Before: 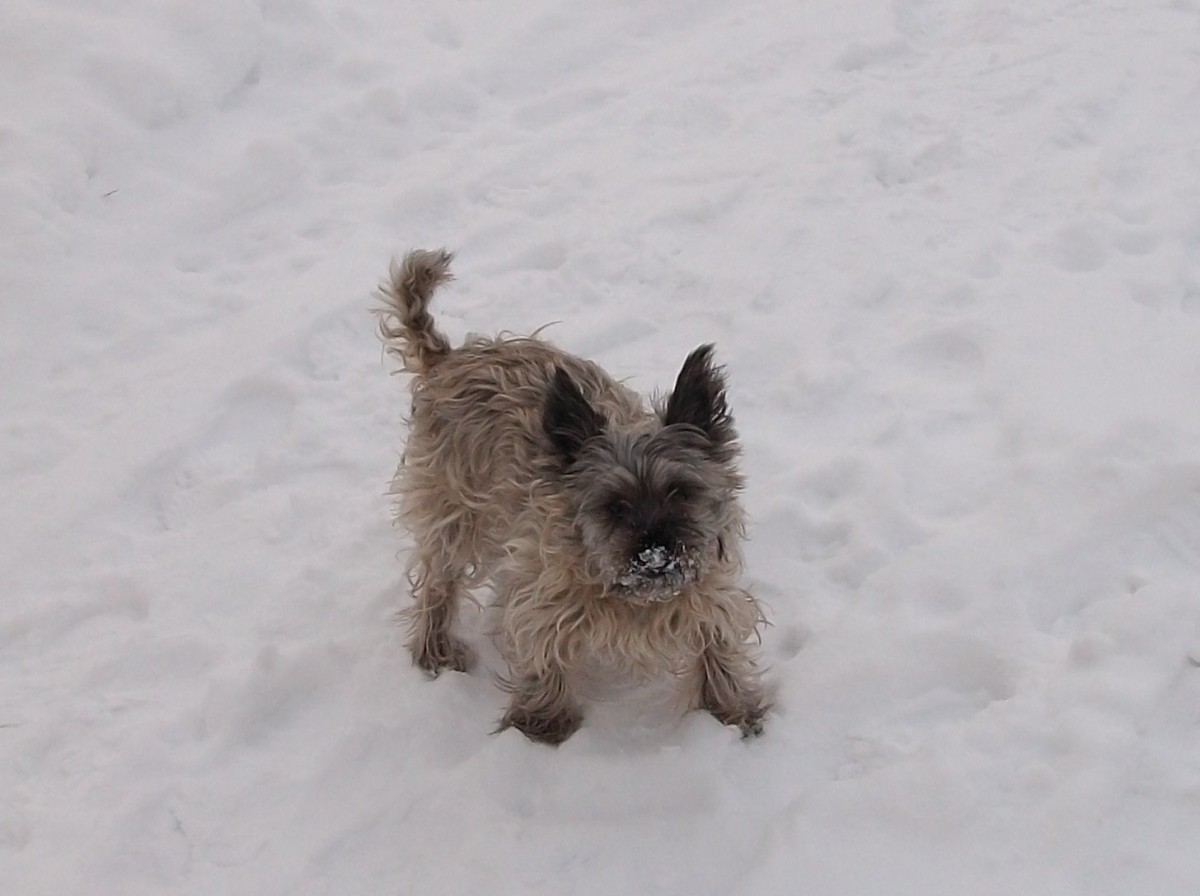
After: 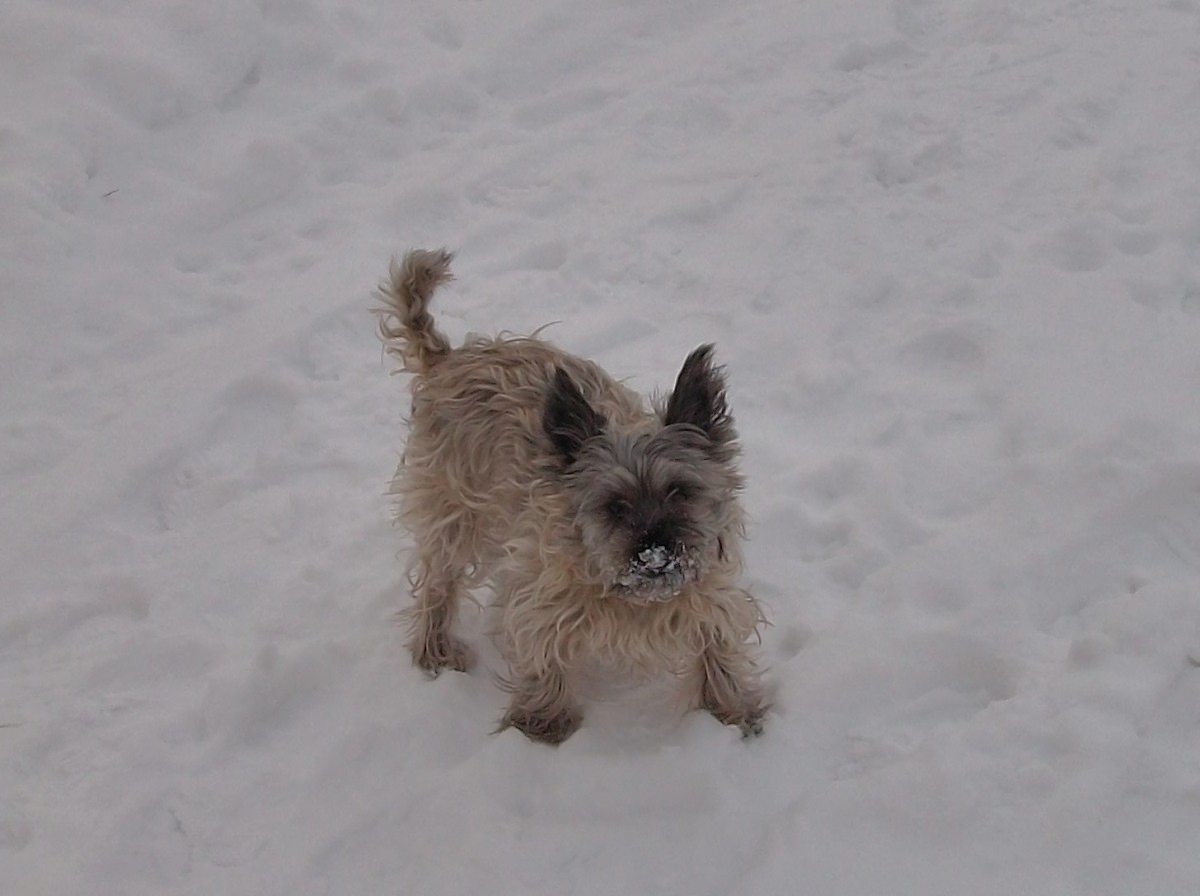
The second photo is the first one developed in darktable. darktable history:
shadows and highlights: low approximation 0.01, soften with gaussian
tone equalizer: -8 EV 0.222 EV, -7 EV 0.392 EV, -6 EV 0.419 EV, -5 EV 0.22 EV, -3 EV -0.263 EV, -2 EV -0.416 EV, -1 EV -0.395 EV, +0 EV -0.279 EV, edges refinement/feathering 500, mask exposure compensation -1.57 EV, preserve details no
